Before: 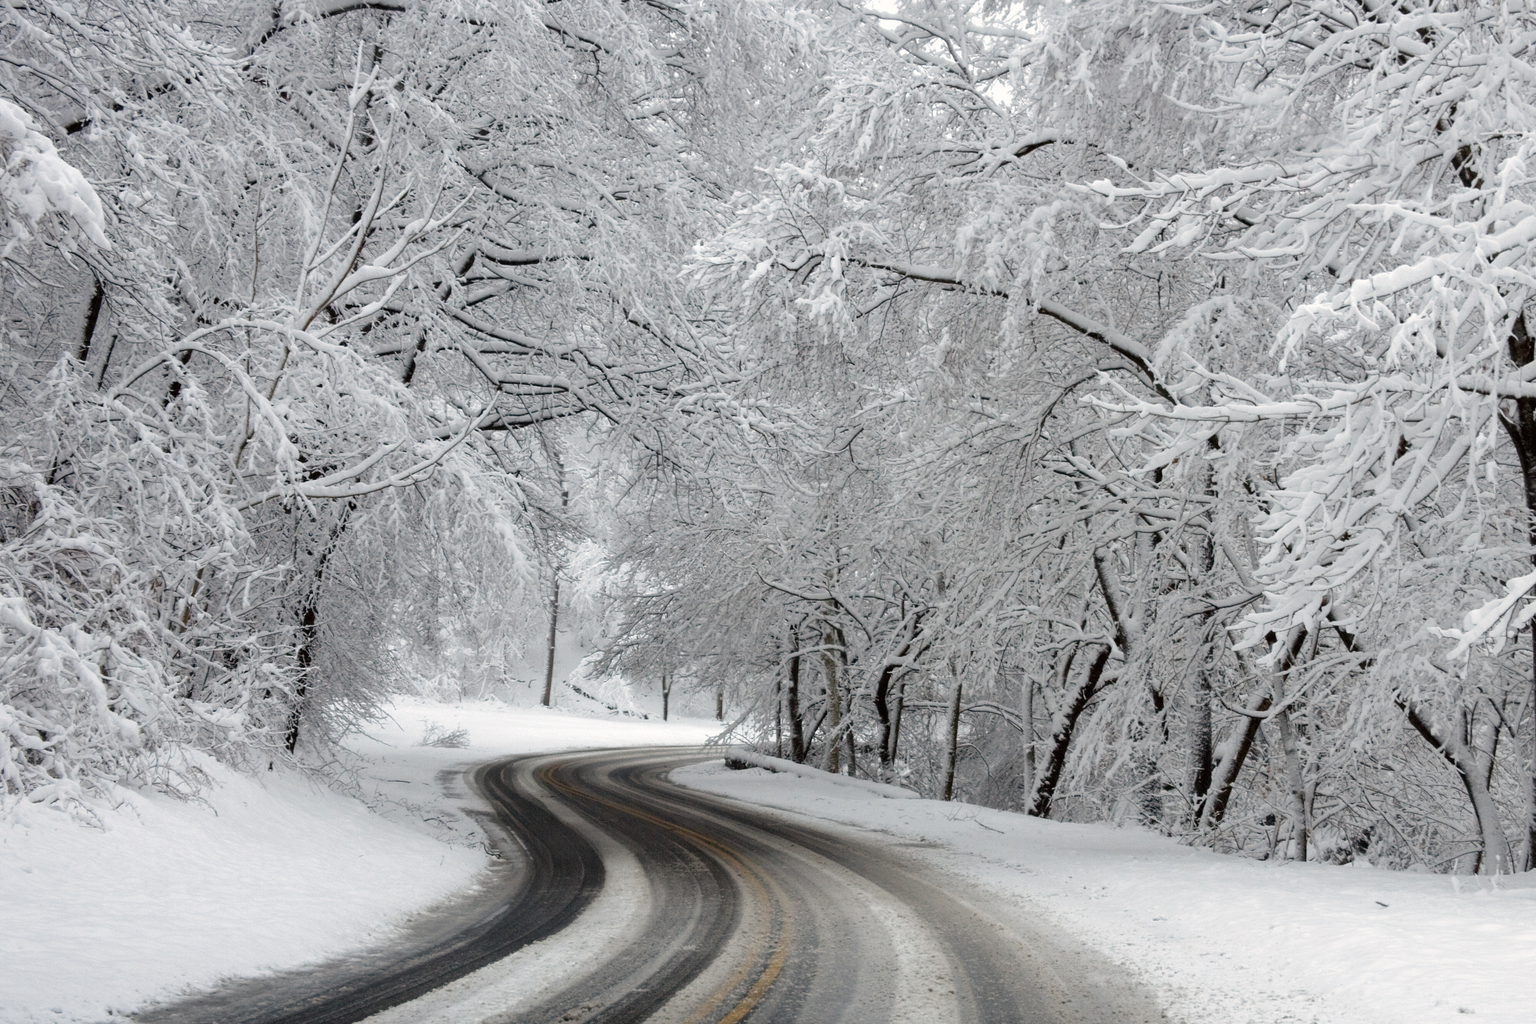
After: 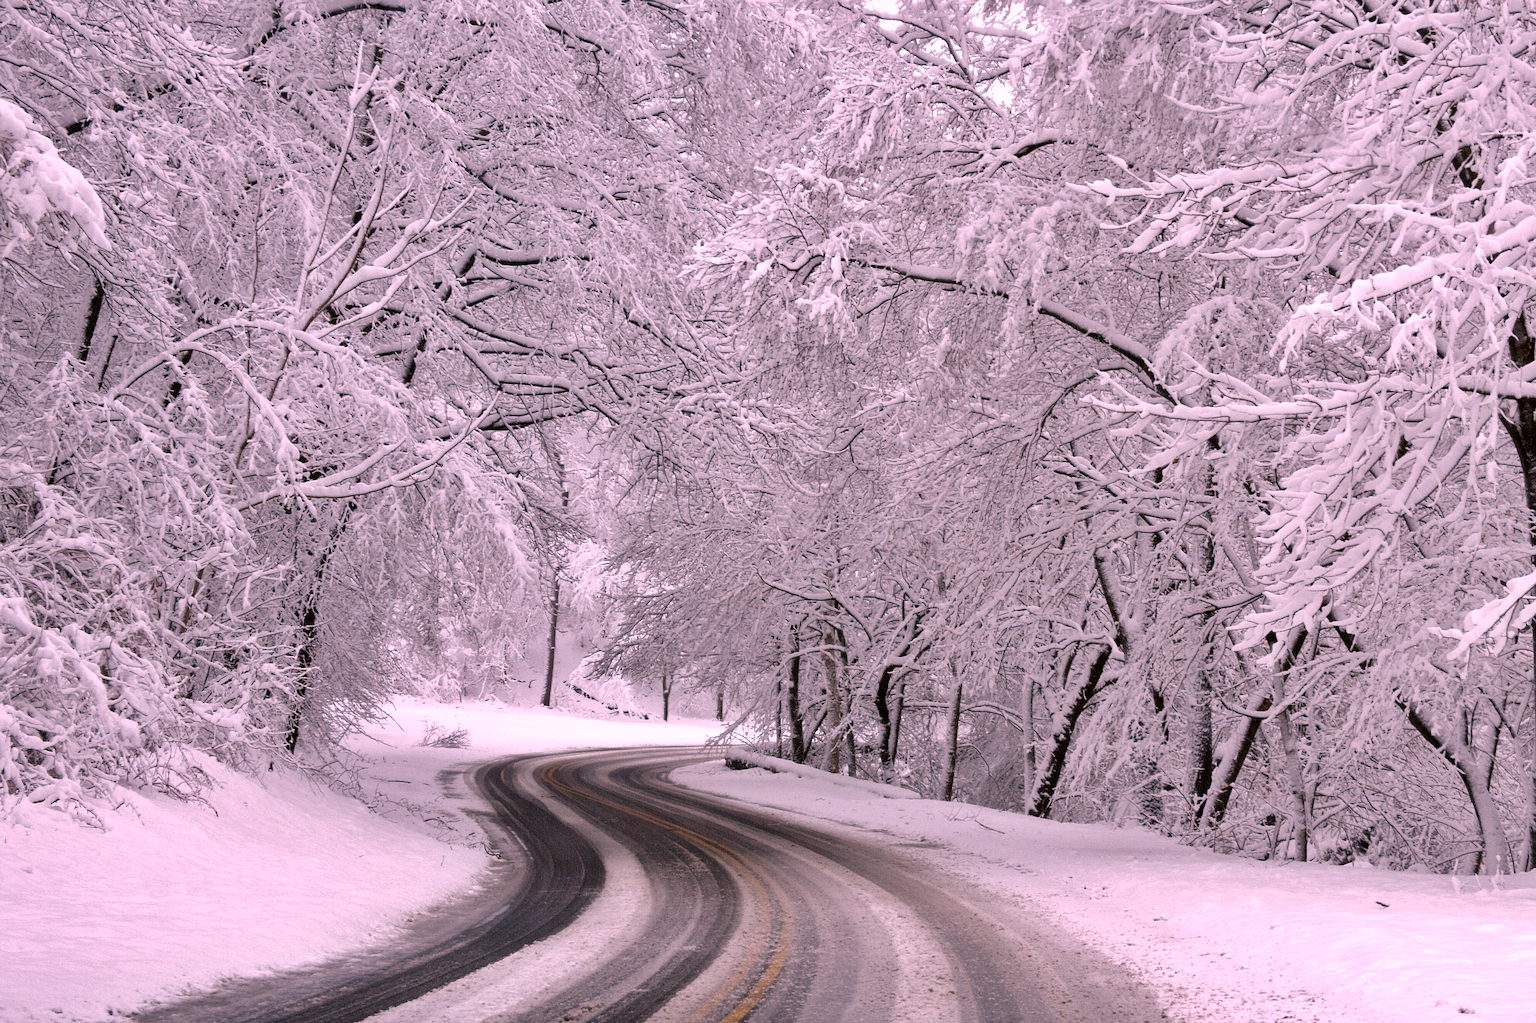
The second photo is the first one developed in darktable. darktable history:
white balance: red 1.188, blue 1.11
shadows and highlights: soften with gaussian
sharpen: on, module defaults
